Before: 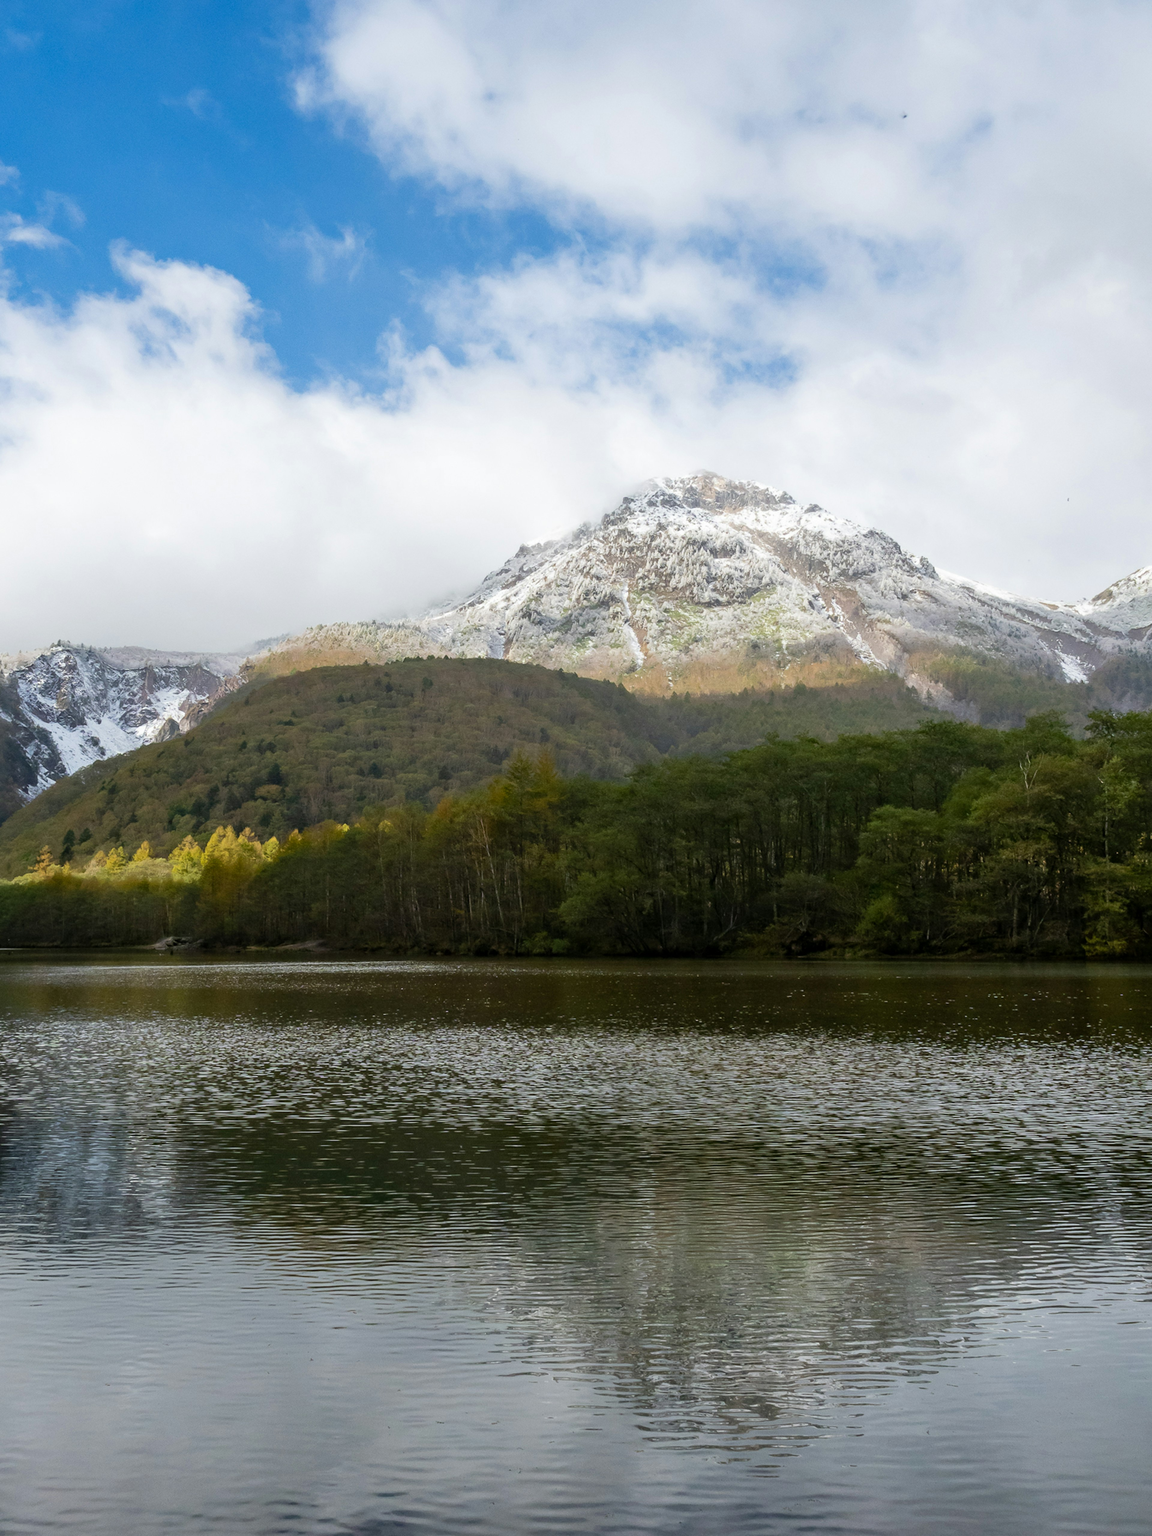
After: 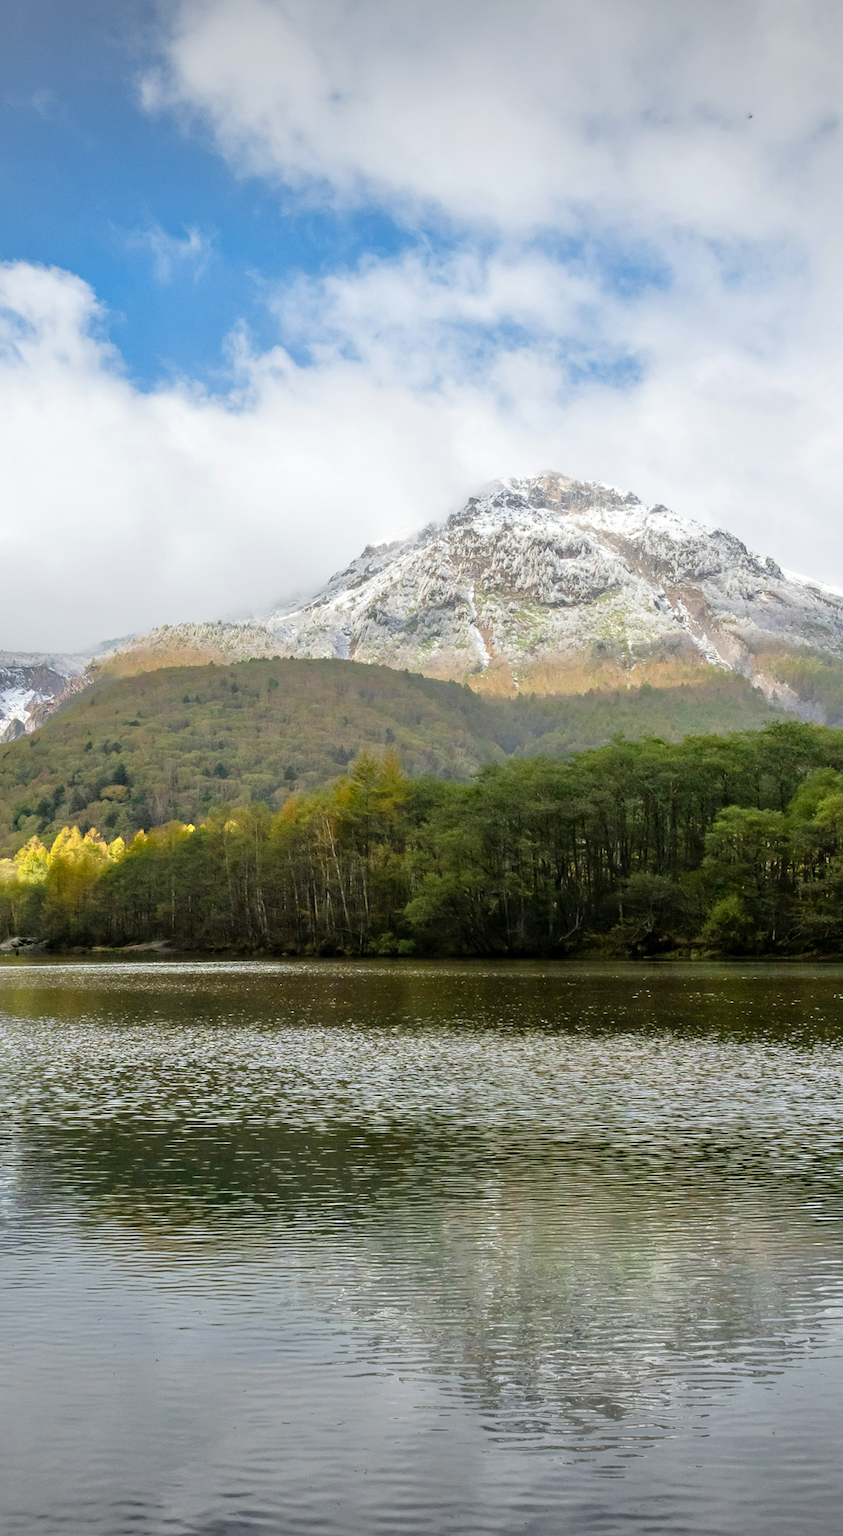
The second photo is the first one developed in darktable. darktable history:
vignetting: fall-off start 100%, brightness -0.282, width/height ratio 1.31
tone equalizer: -7 EV 0.15 EV, -6 EV 0.6 EV, -5 EV 1.15 EV, -4 EV 1.33 EV, -3 EV 1.15 EV, -2 EV 0.6 EV, -1 EV 0.15 EV, mask exposure compensation -0.5 EV
crop: left 13.443%, right 13.31%
